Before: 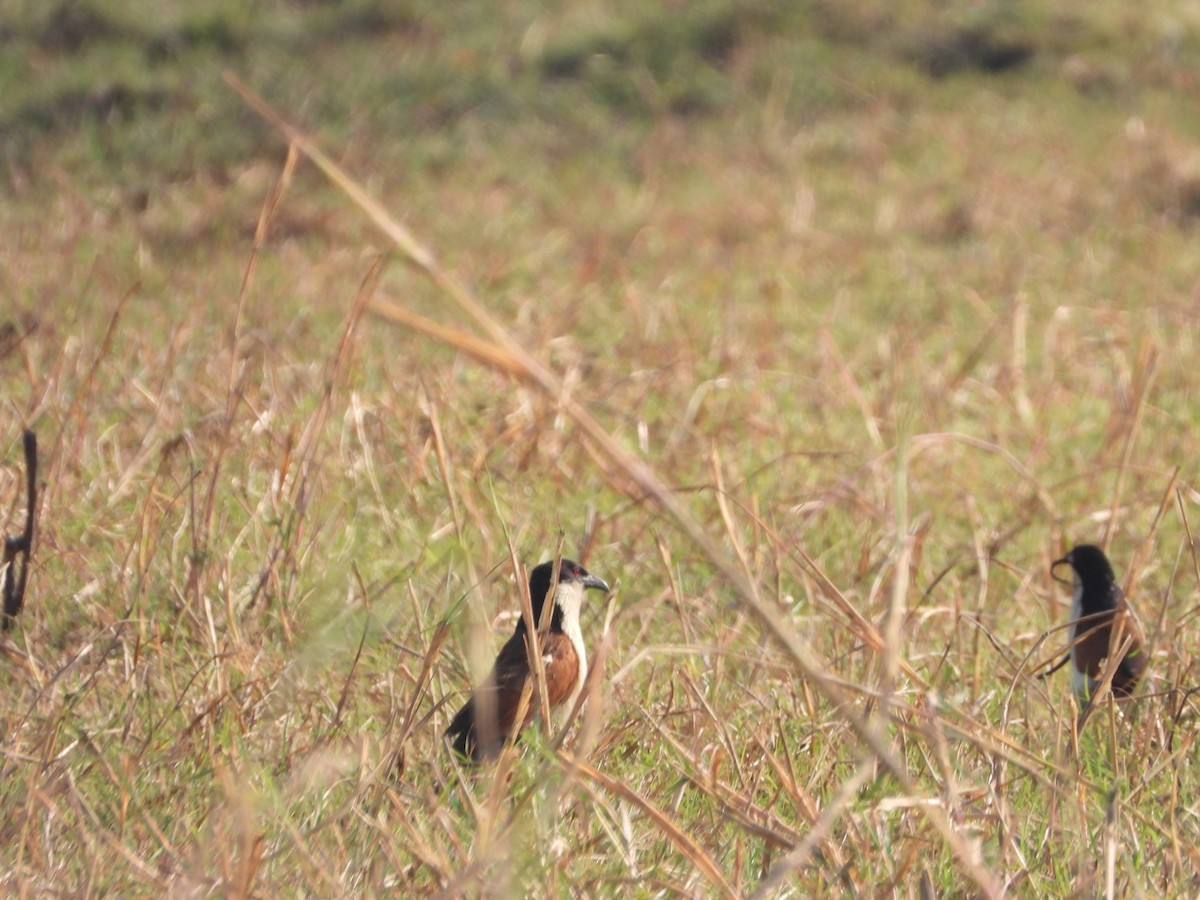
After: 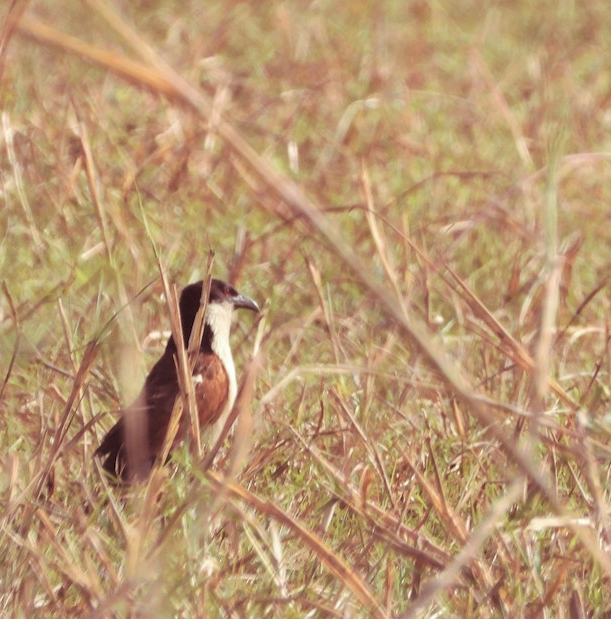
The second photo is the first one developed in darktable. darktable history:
split-toning: on, module defaults
crop and rotate: left 29.237%, top 31.152%, right 19.807%
